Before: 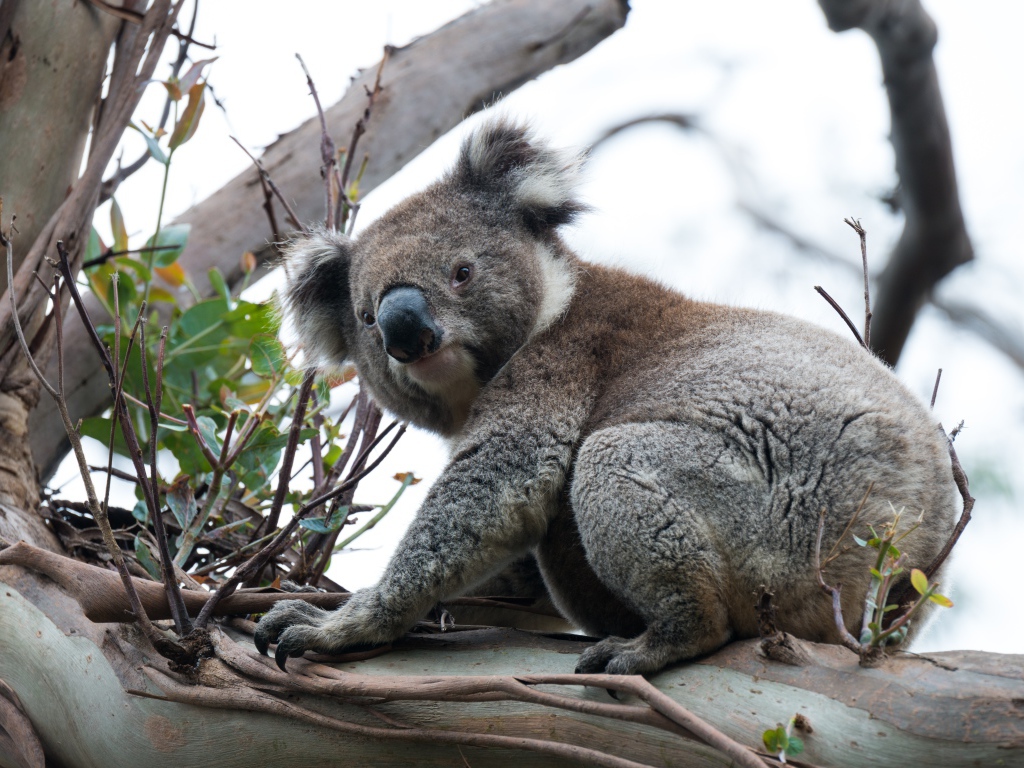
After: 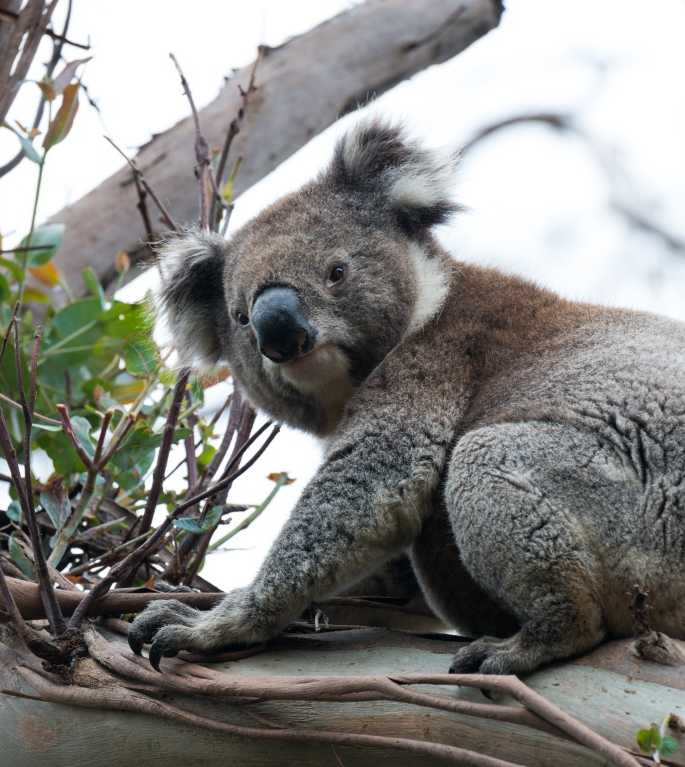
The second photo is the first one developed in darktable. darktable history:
crop and rotate: left 12.308%, right 20.77%
